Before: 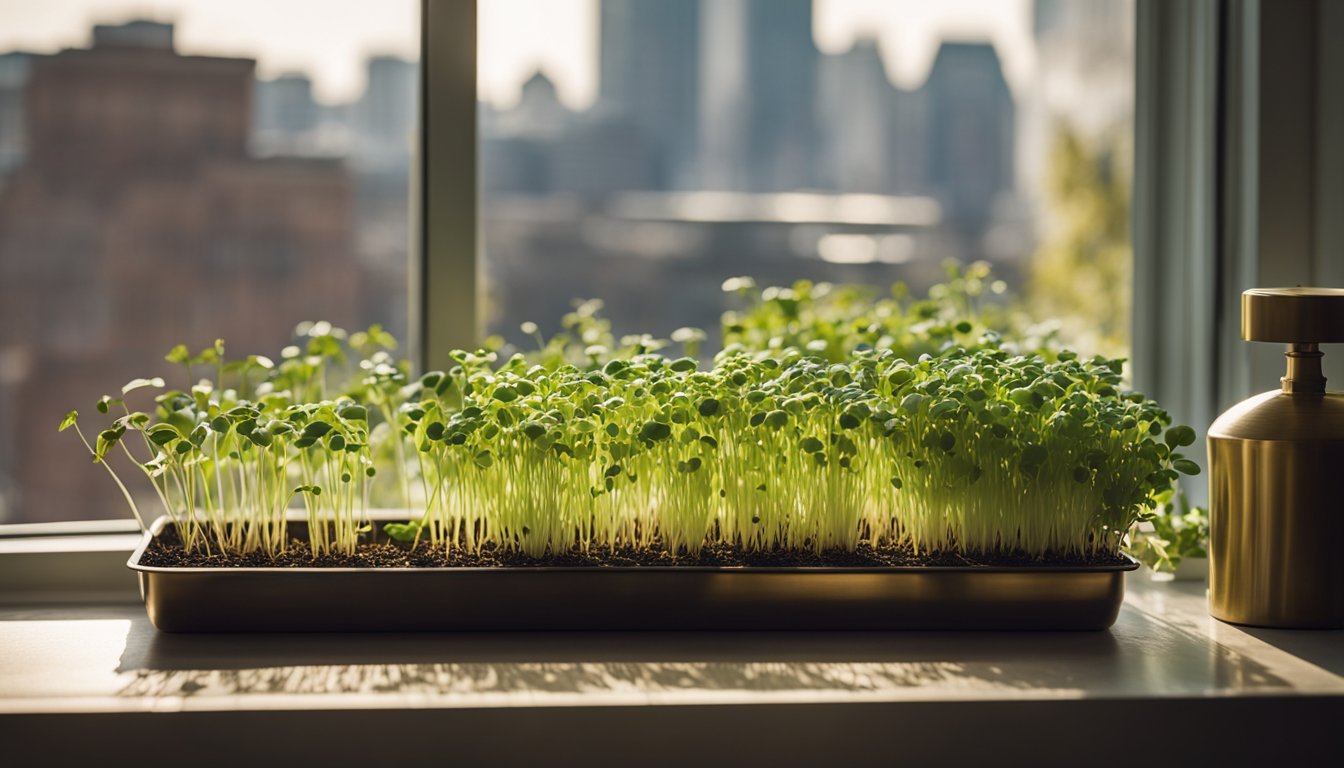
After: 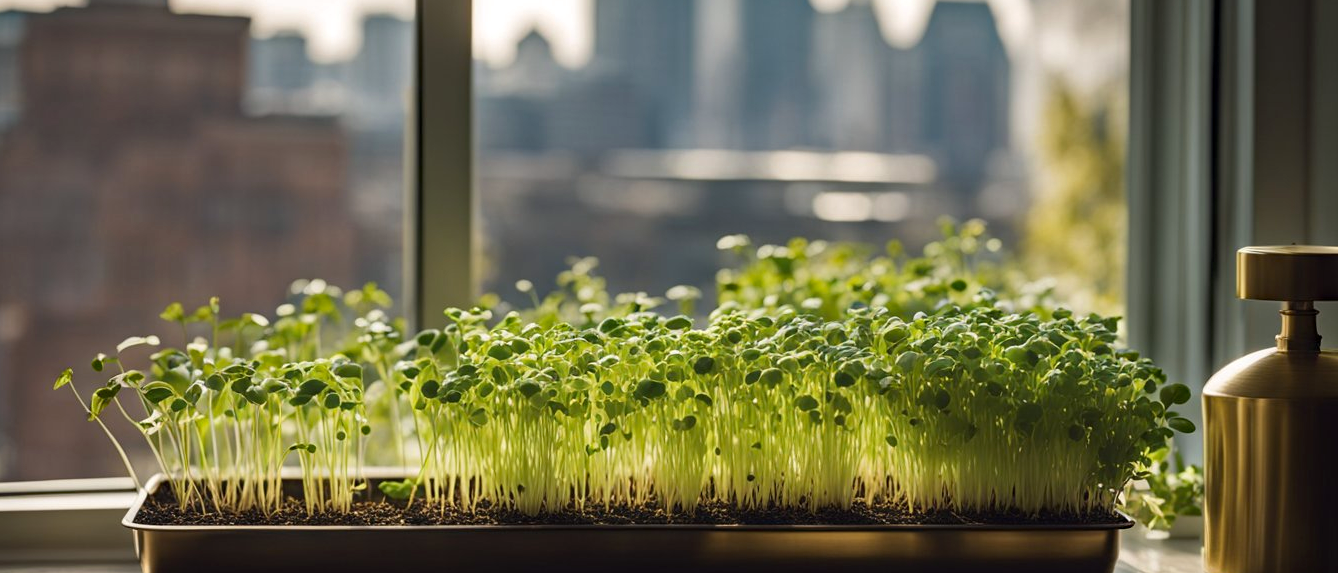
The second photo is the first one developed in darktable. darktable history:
haze removal: compatibility mode true, adaptive false
crop: left 0.387%, top 5.469%, bottom 19.809%
